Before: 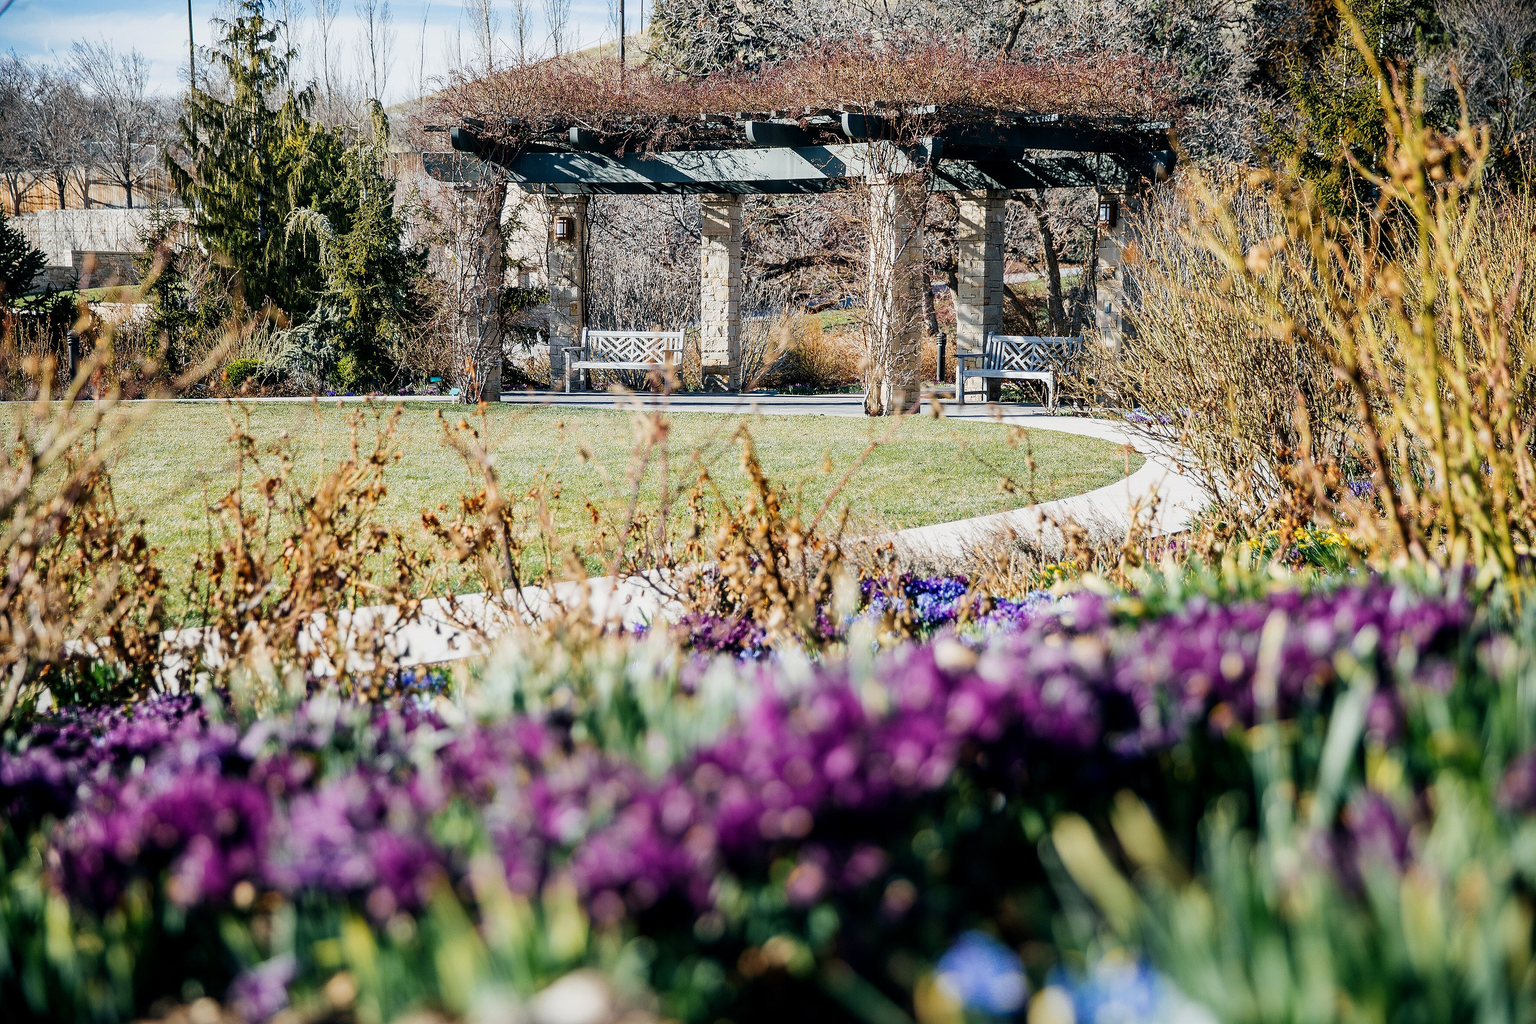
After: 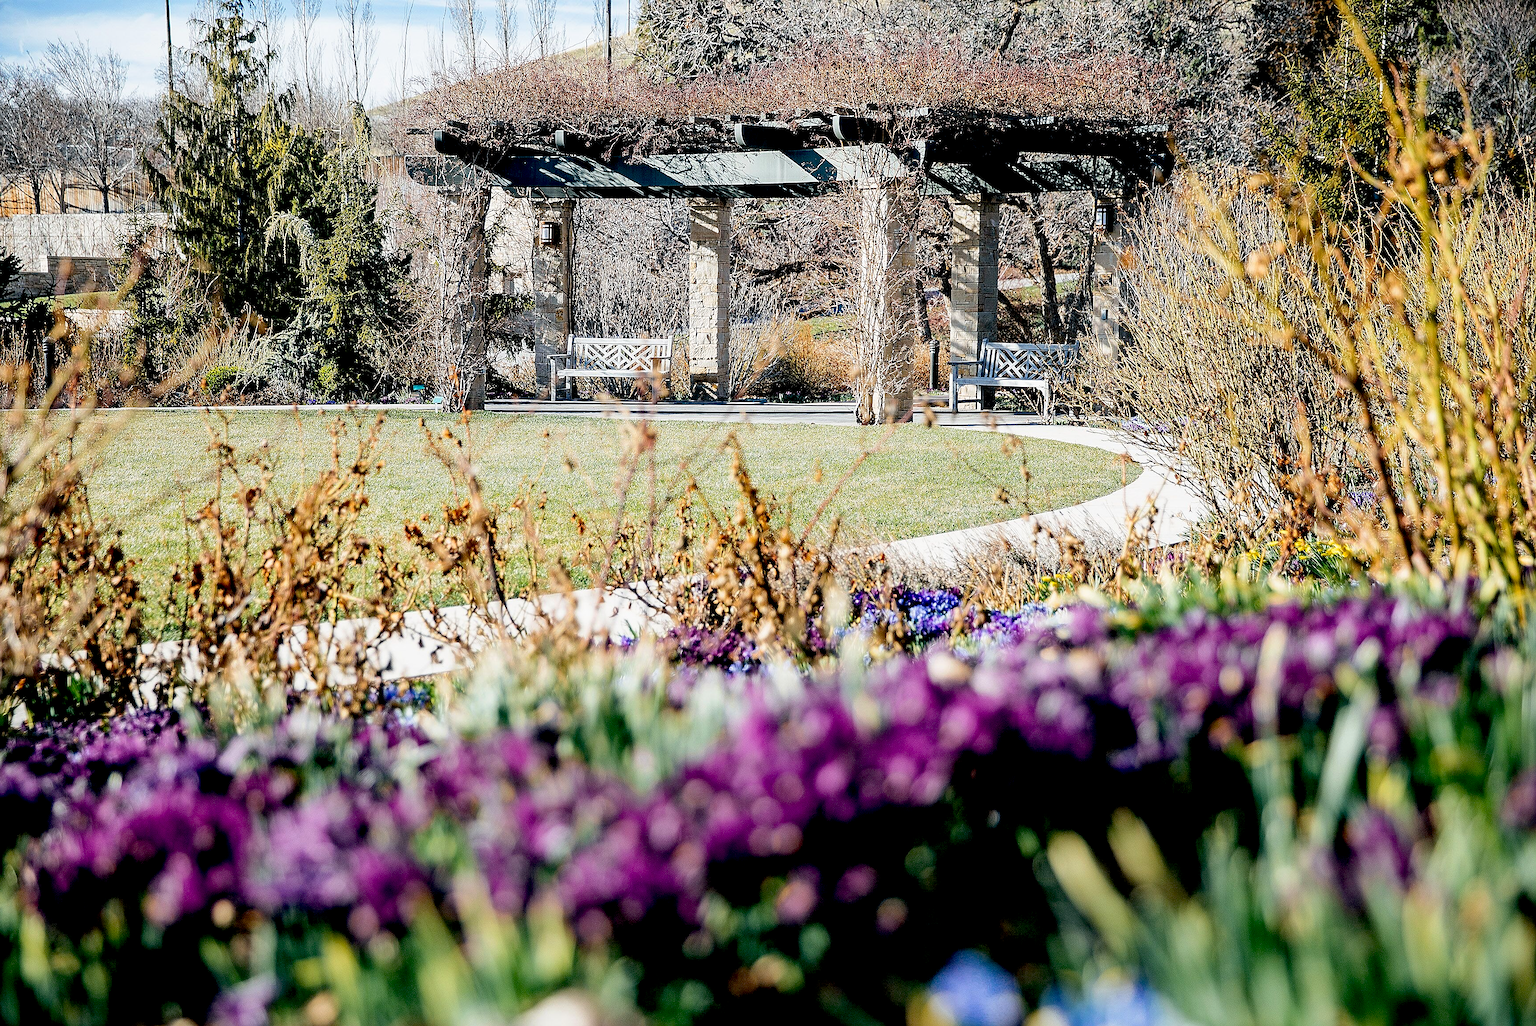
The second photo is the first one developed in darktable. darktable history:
crop: left 1.68%, right 0.288%, bottom 1.71%
base curve: curves: ch0 [(0.017, 0) (0.425, 0.441) (0.844, 0.933) (1, 1)], preserve colors none
sharpen: on, module defaults
